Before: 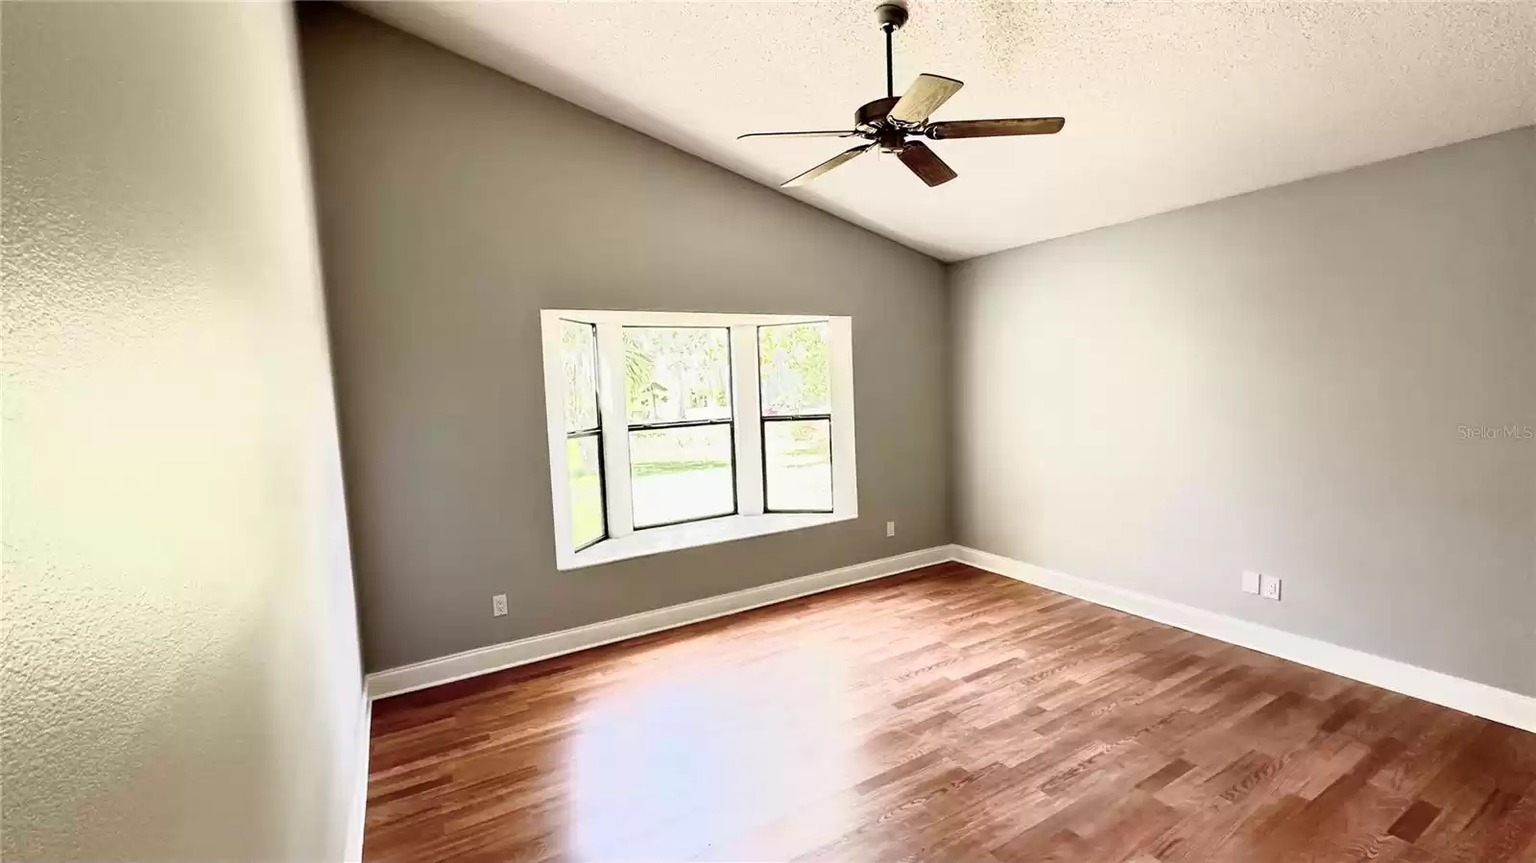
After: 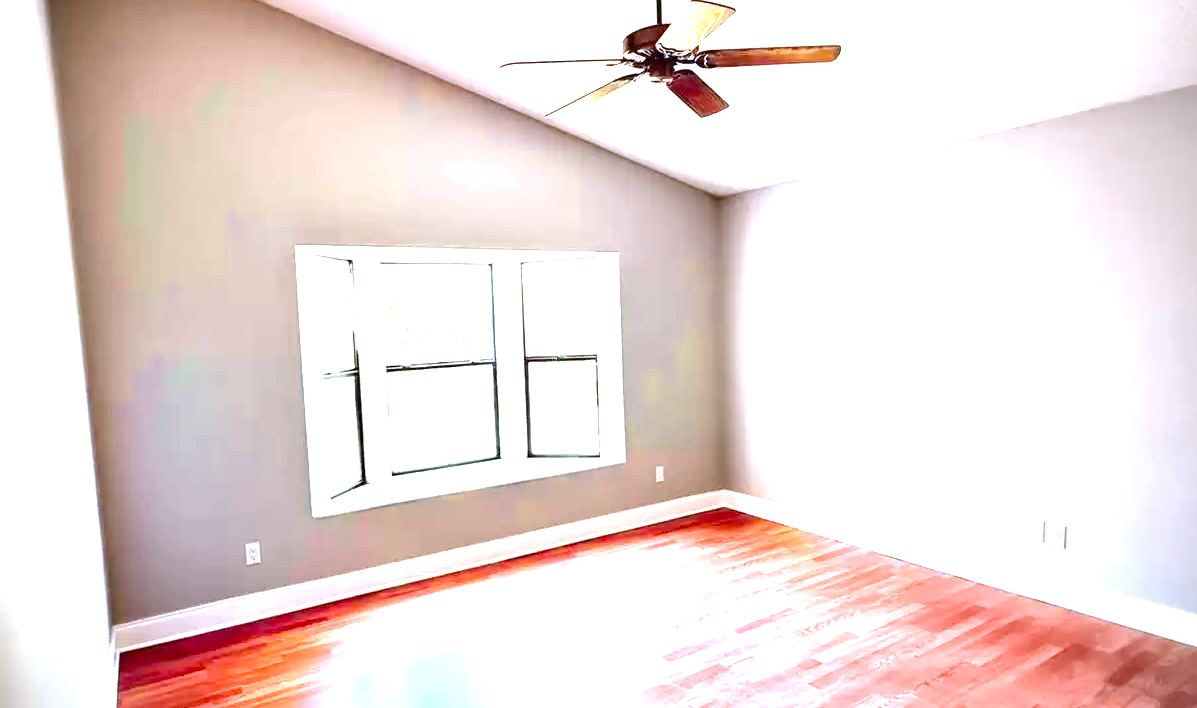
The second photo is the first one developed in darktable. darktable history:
vignetting: dithering 8-bit output, unbound false
crop: left 16.768%, top 8.653%, right 8.362%, bottom 12.485%
color calibration: output R [1.422, -0.35, -0.252, 0], output G [-0.238, 1.259, -0.084, 0], output B [-0.081, -0.196, 1.58, 0], output brightness [0.49, 0.671, -0.57, 0], illuminant same as pipeline (D50), adaptation none (bypass), saturation algorithm version 1 (2020)
exposure: black level correction 0, exposure 0.7 EV, compensate exposure bias true, compensate highlight preservation false
